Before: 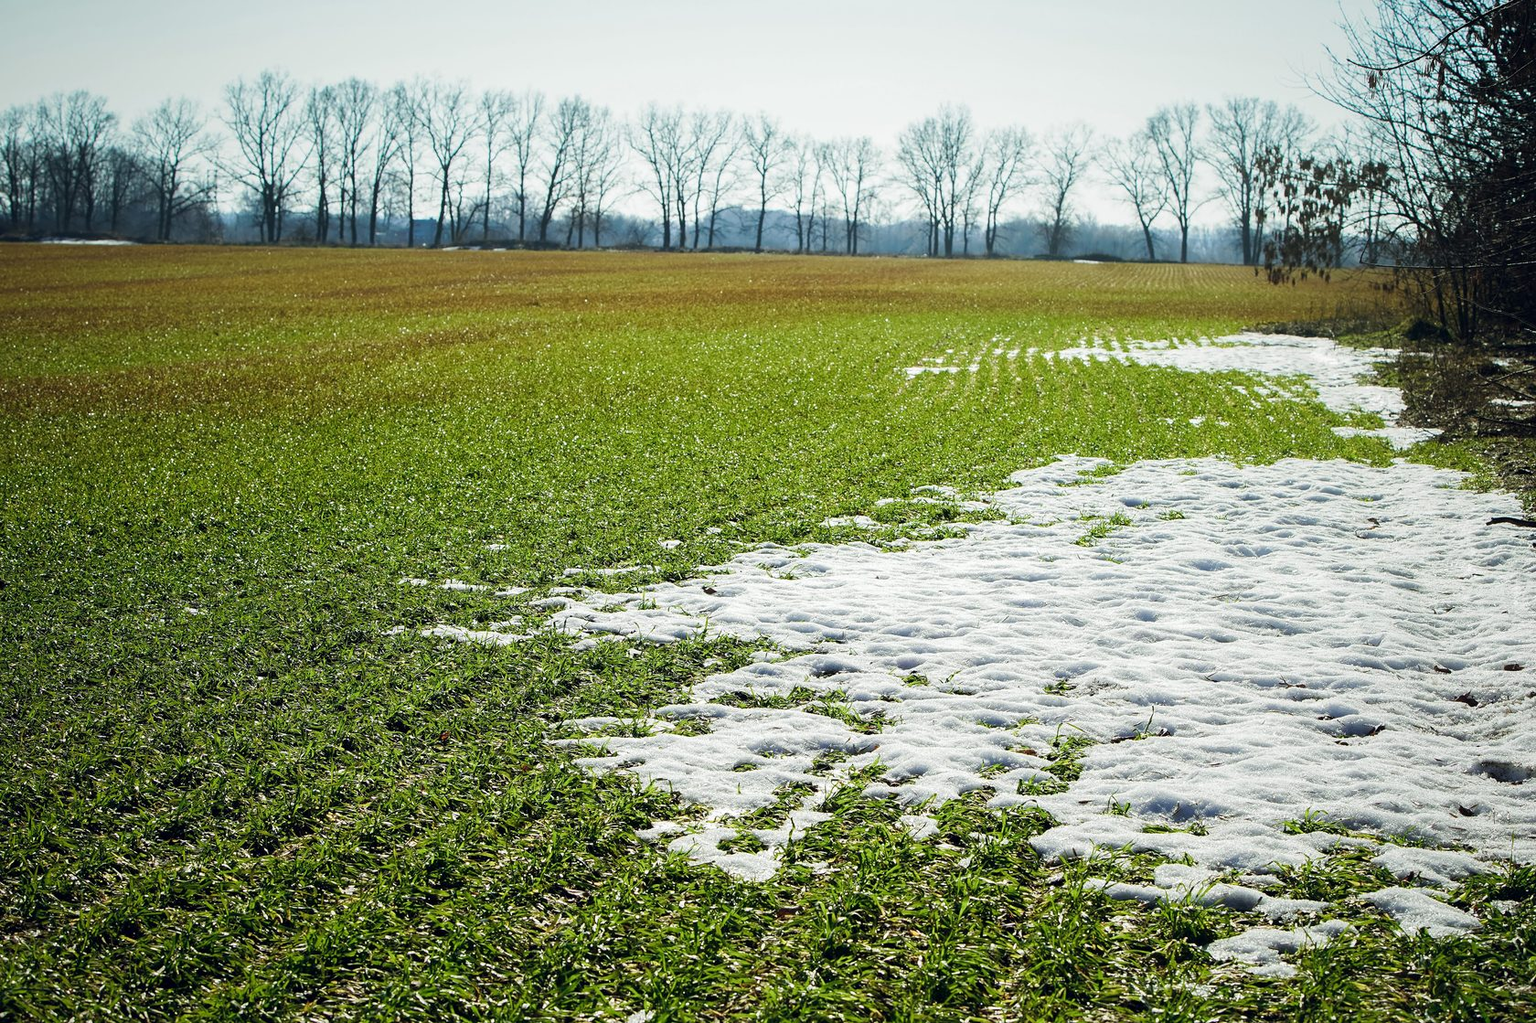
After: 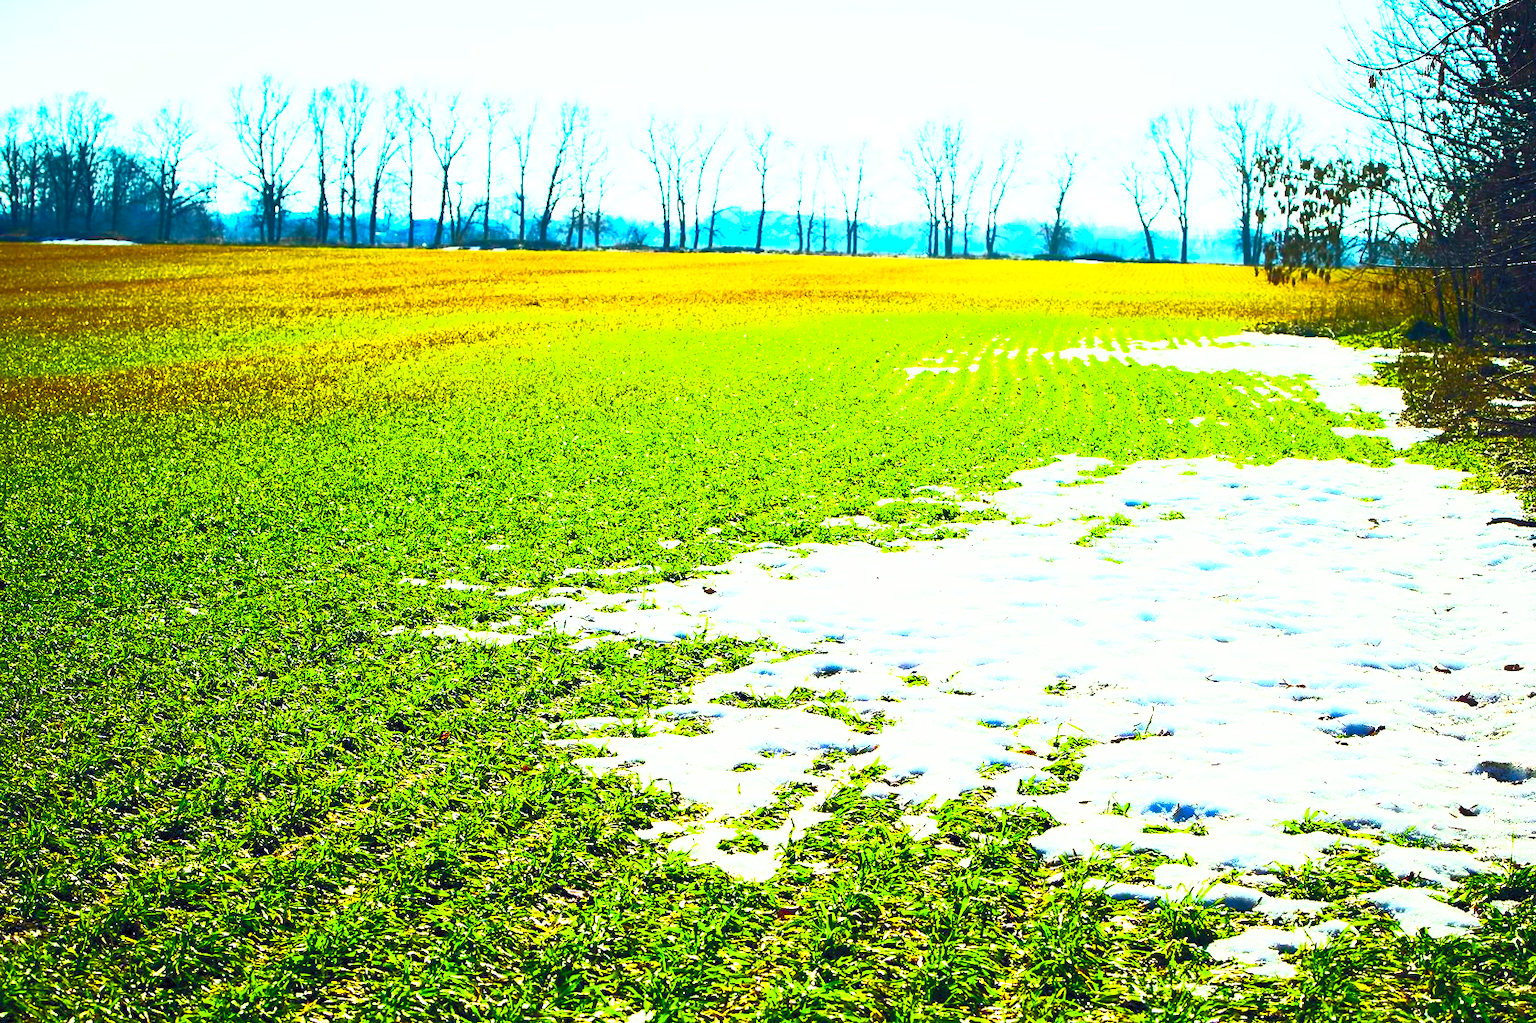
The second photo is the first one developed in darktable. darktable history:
base curve: curves: ch0 [(0, 0) (0.088, 0.125) (0.176, 0.251) (0.354, 0.501) (0.613, 0.749) (1, 0.877)], preserve colors none
color balance rgb: linear chroma grading › global chroma 9%, perceptual saturation grading › global saturation 36%, perceptual saturation grading › shadows 35%, perceptual brilliance grading › global brilliance 15%, perceptual brilliance grading › shadows -35%, global vibrance 15%
contrast brightness saturation: contrast 1, brightness 1, saturation 1
